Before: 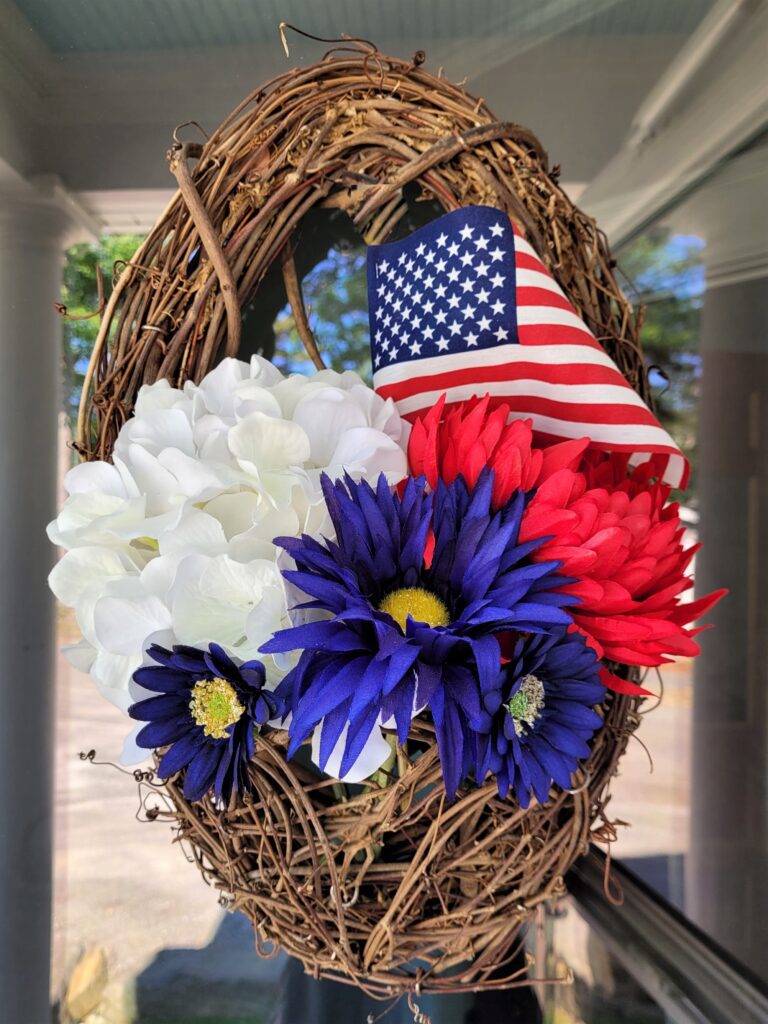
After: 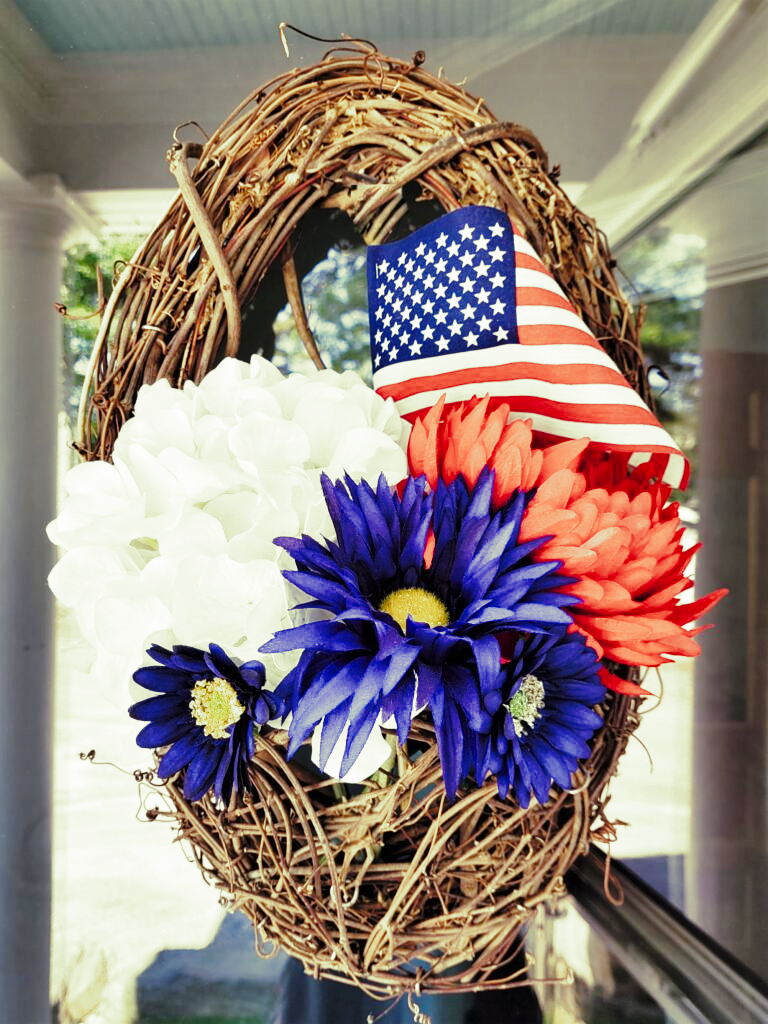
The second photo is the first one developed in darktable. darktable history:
base curve: curves: ch0 [(0, 0) (0.028, 0.03) (0.121, 0.232) (0.46, 0.748) (0.859, 0.968) (1, 1)], preserve colors none
split-toning: shadows › hue 290.82°, shadows › saturation 0.34, highlights › saturation 0.38, balance 0, compress 50%
